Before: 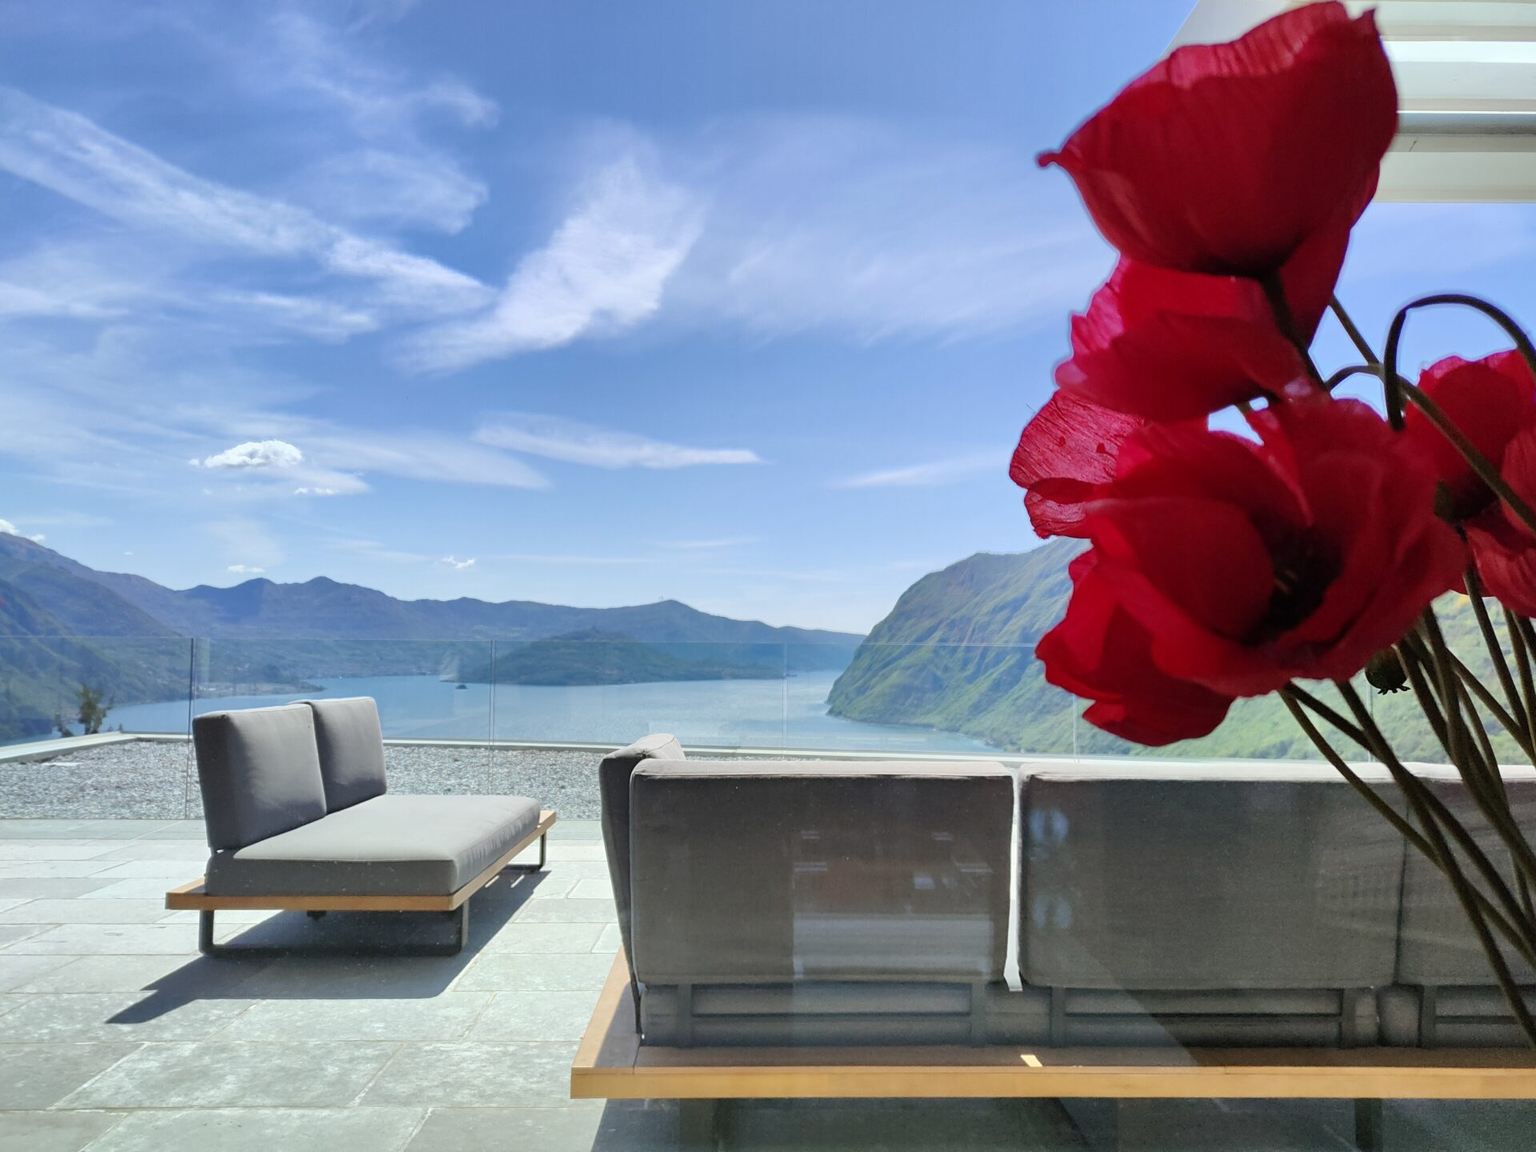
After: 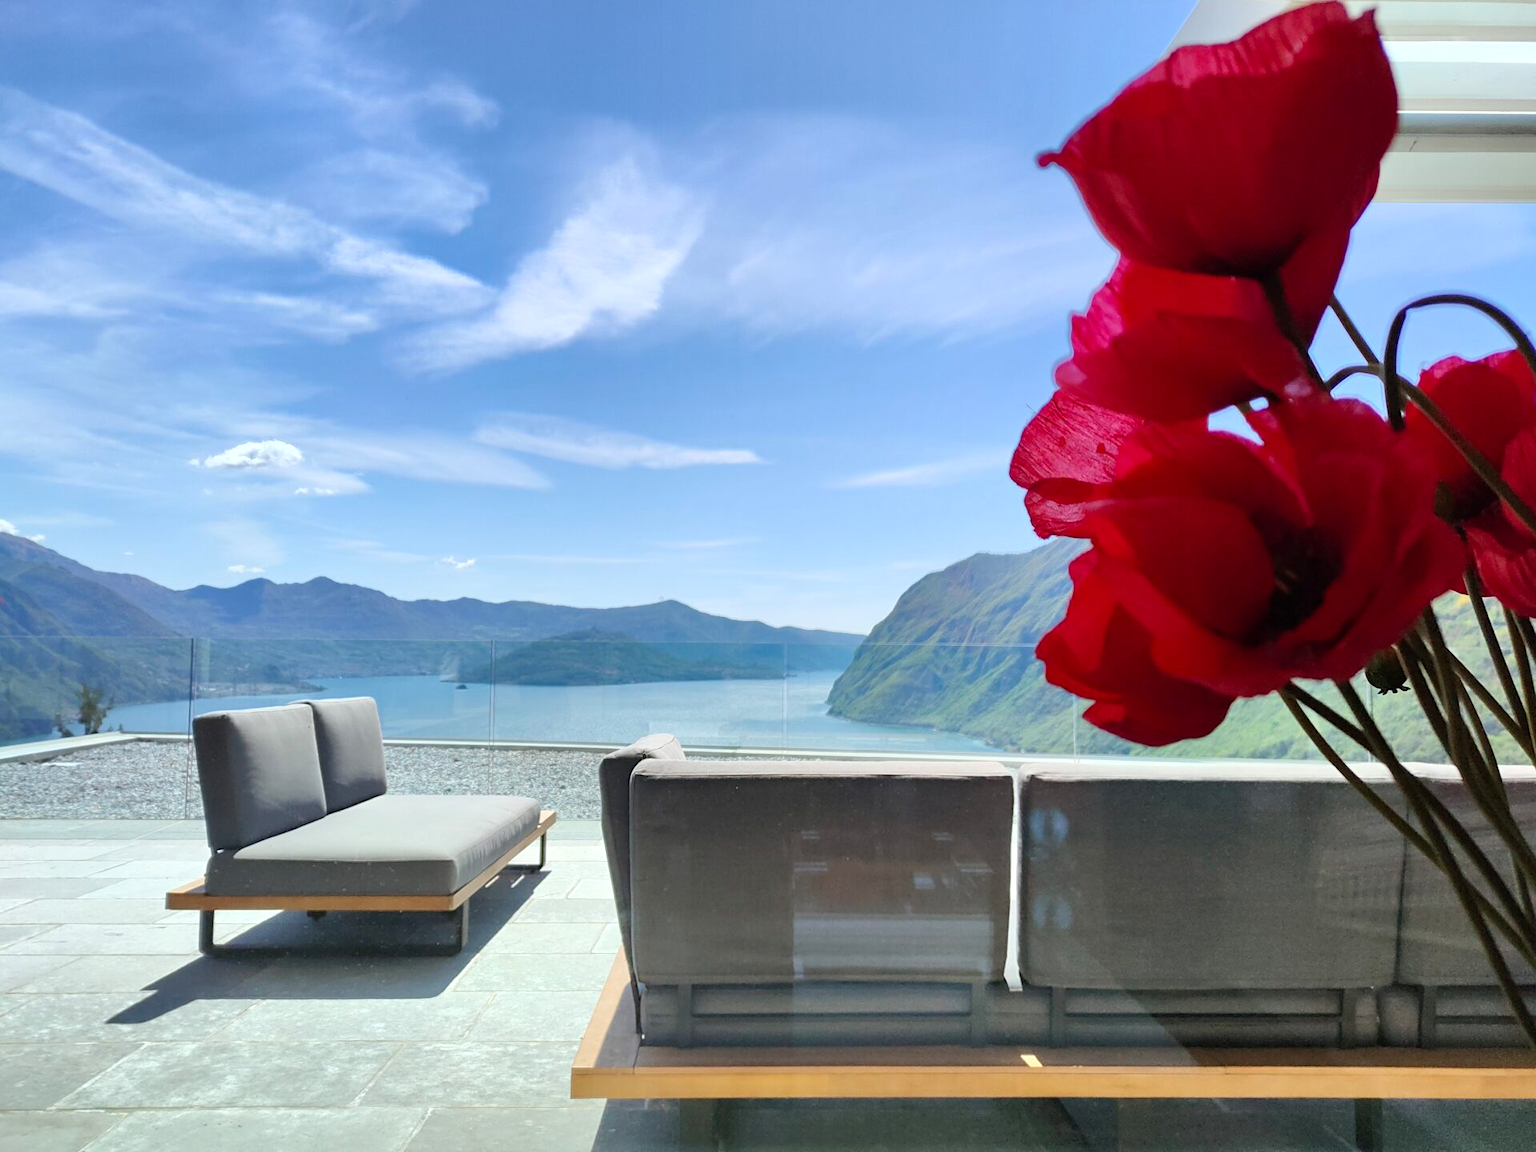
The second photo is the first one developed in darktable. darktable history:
shadows and highlights: shadows -13.4, white point adjustment 3.9, highlights 26.87, highlights color adjustment 31.61%
